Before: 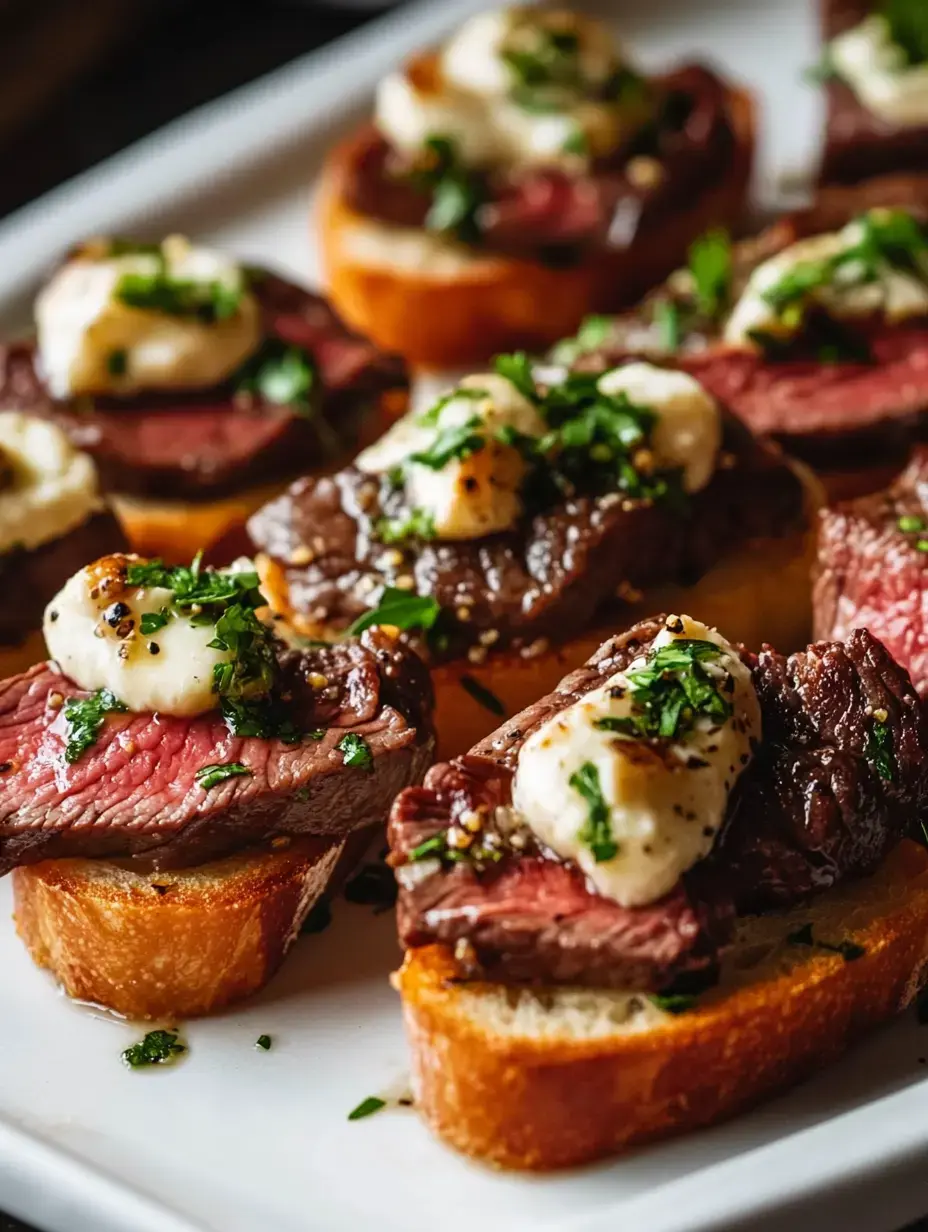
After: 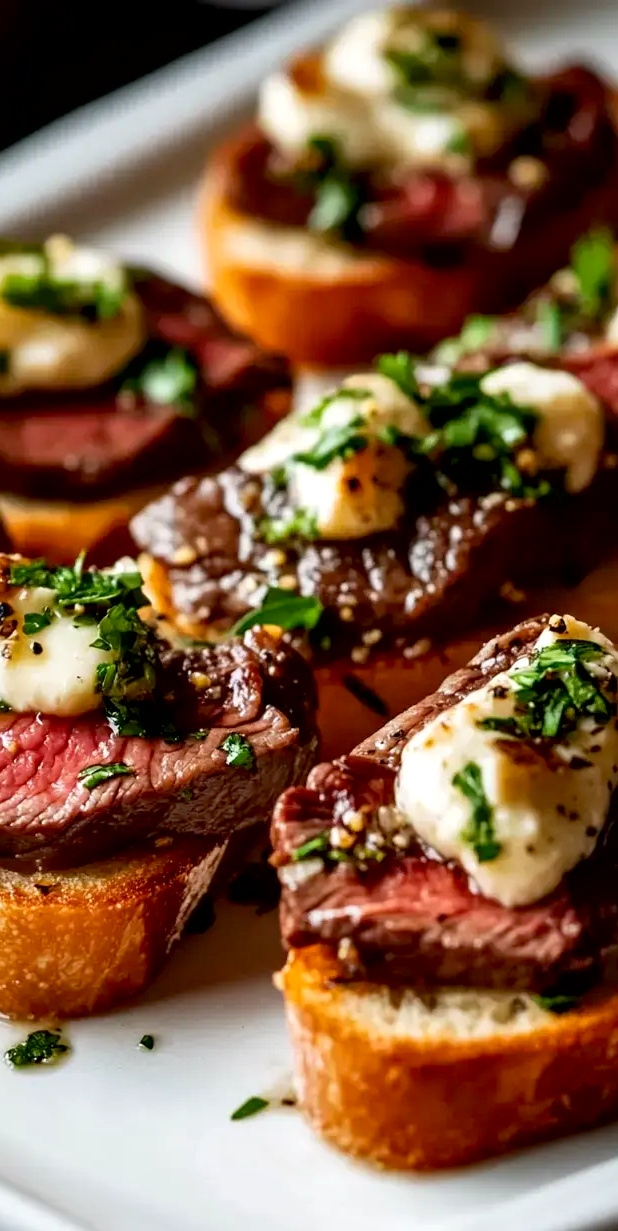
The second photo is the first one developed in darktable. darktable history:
crop and rotate: left 12.673%, right 20.66%
exposure: black level correction 0.007, exposure 0.093 EV, compensate highlight preservation false
local contrast: mode bilateral grid, contrast 25, coarseness 50, detail 123%, midtone range 0.2
